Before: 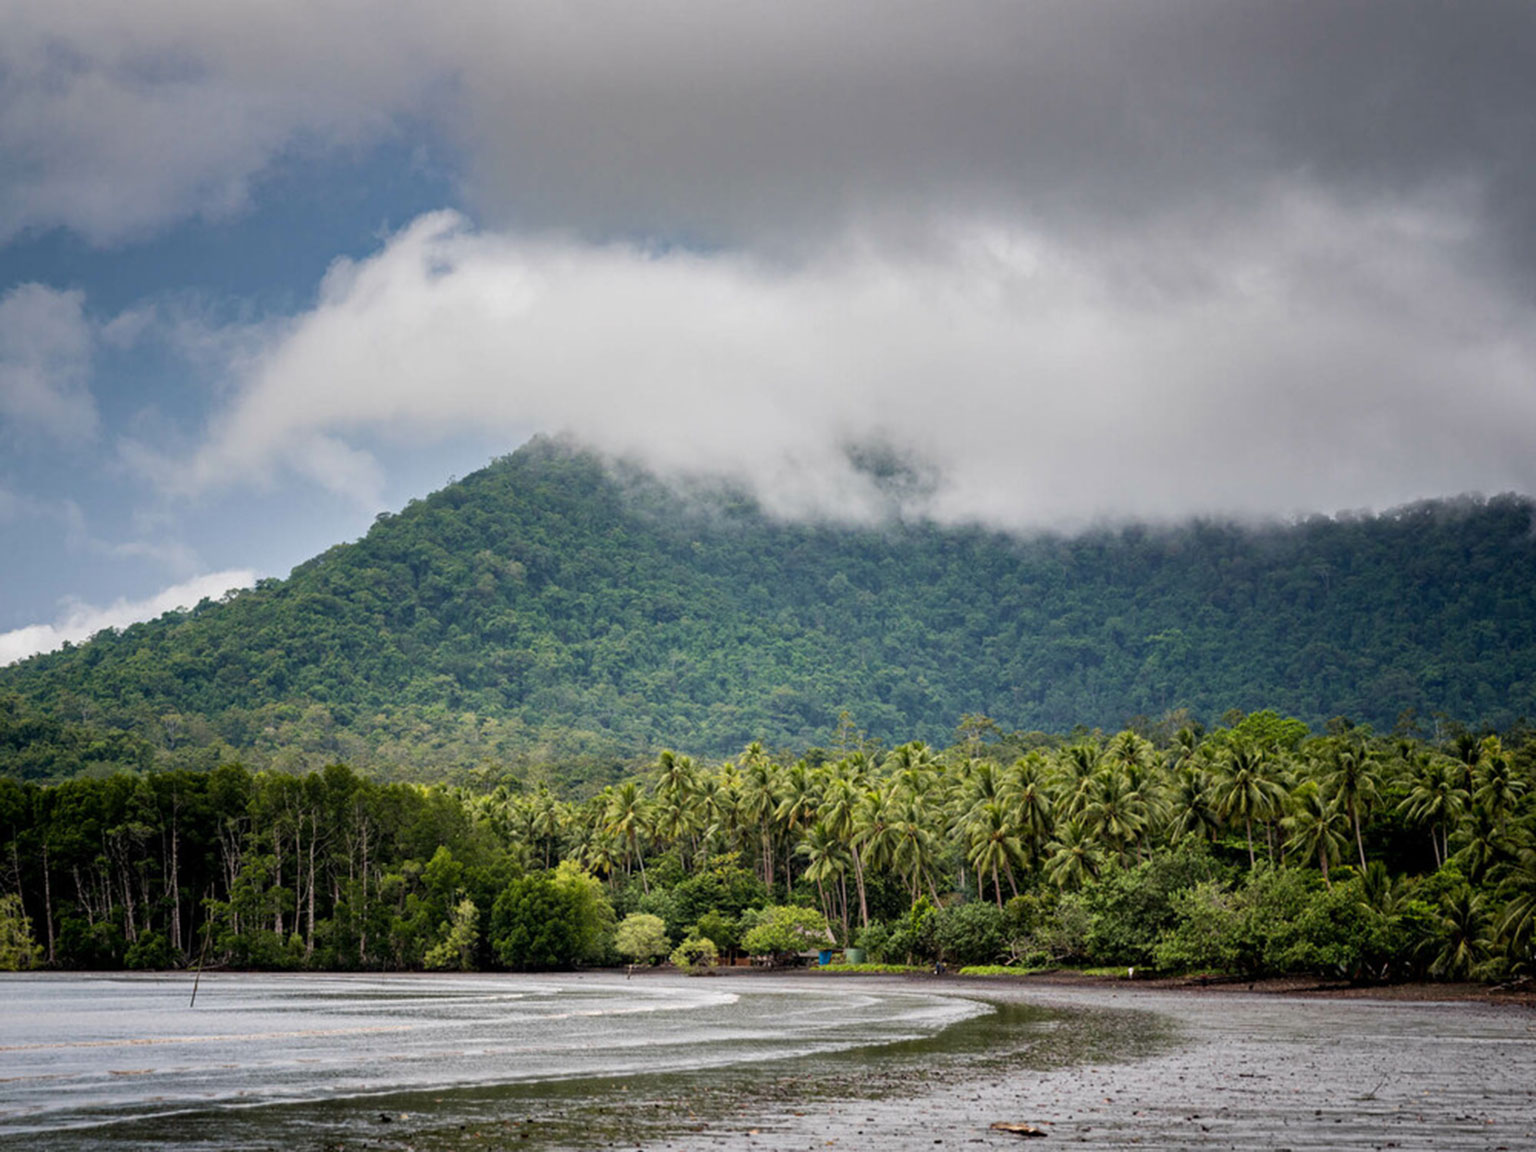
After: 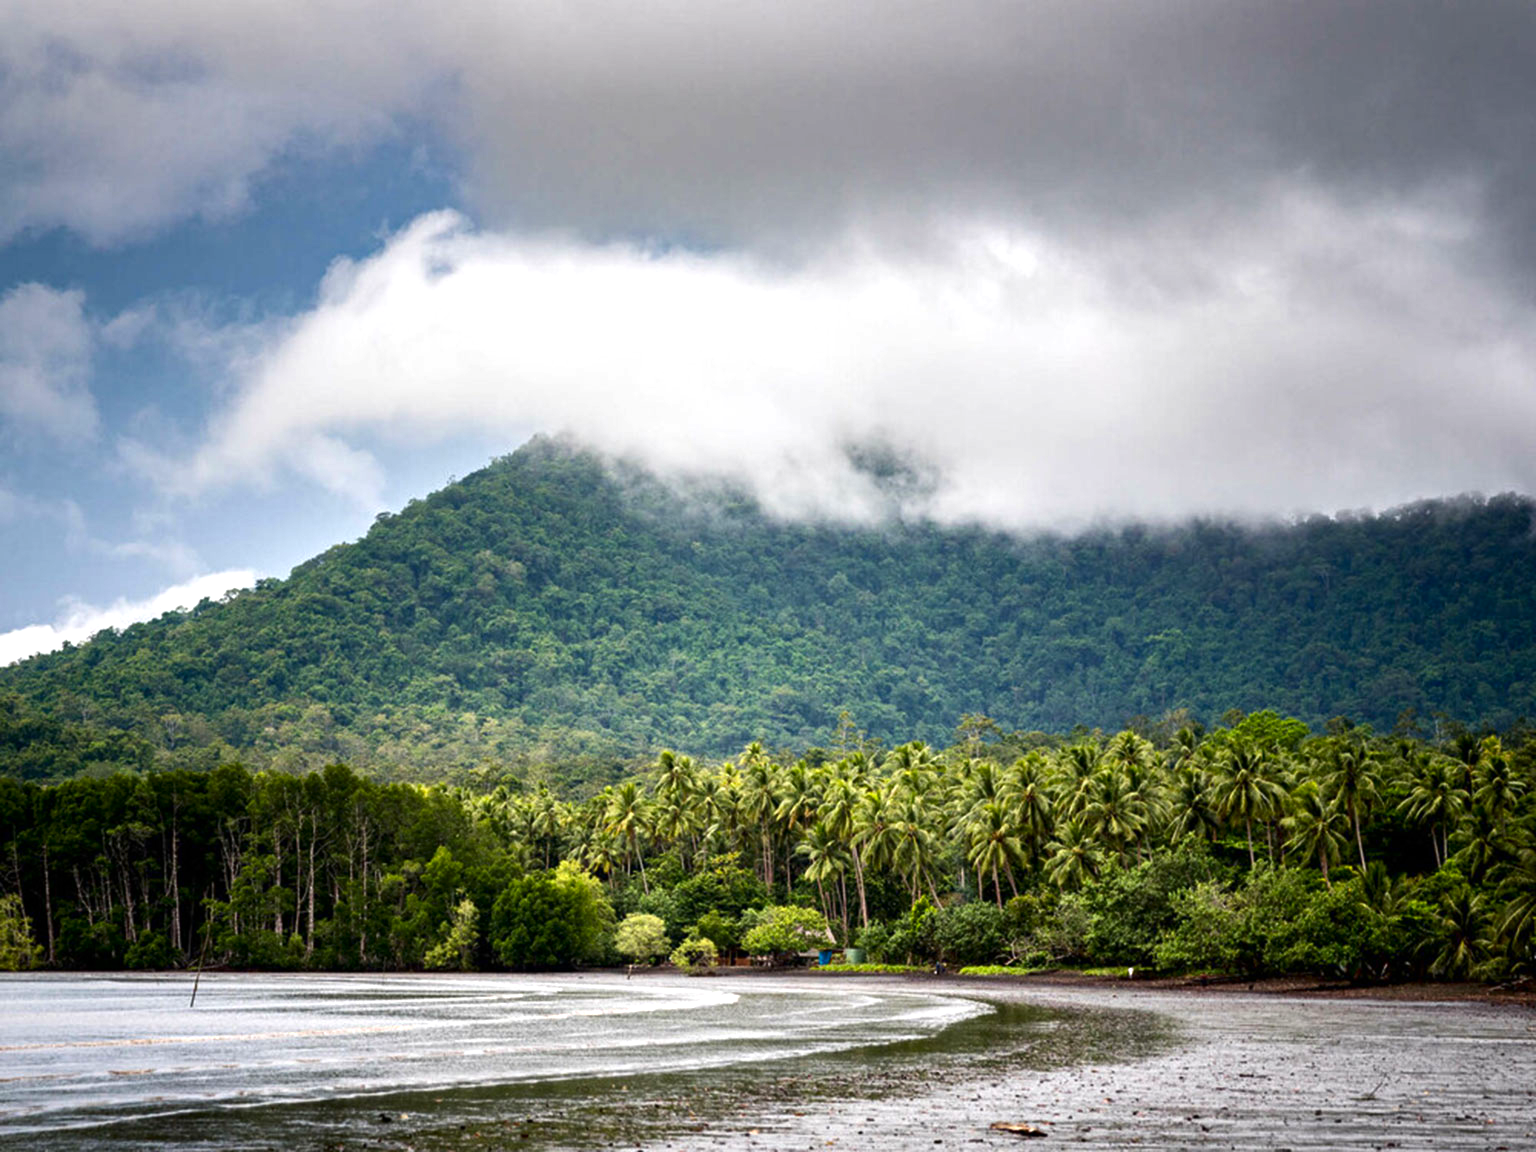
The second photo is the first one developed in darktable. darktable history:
contrast brightness saturation: contrast 0.07, brightness -0.13, saturation 0.06
tone equalizer: on, module defaults
exposure: black level correction 0, exposure 0.7 EV, compensate exposure bias true, compensate highlight preservation false
